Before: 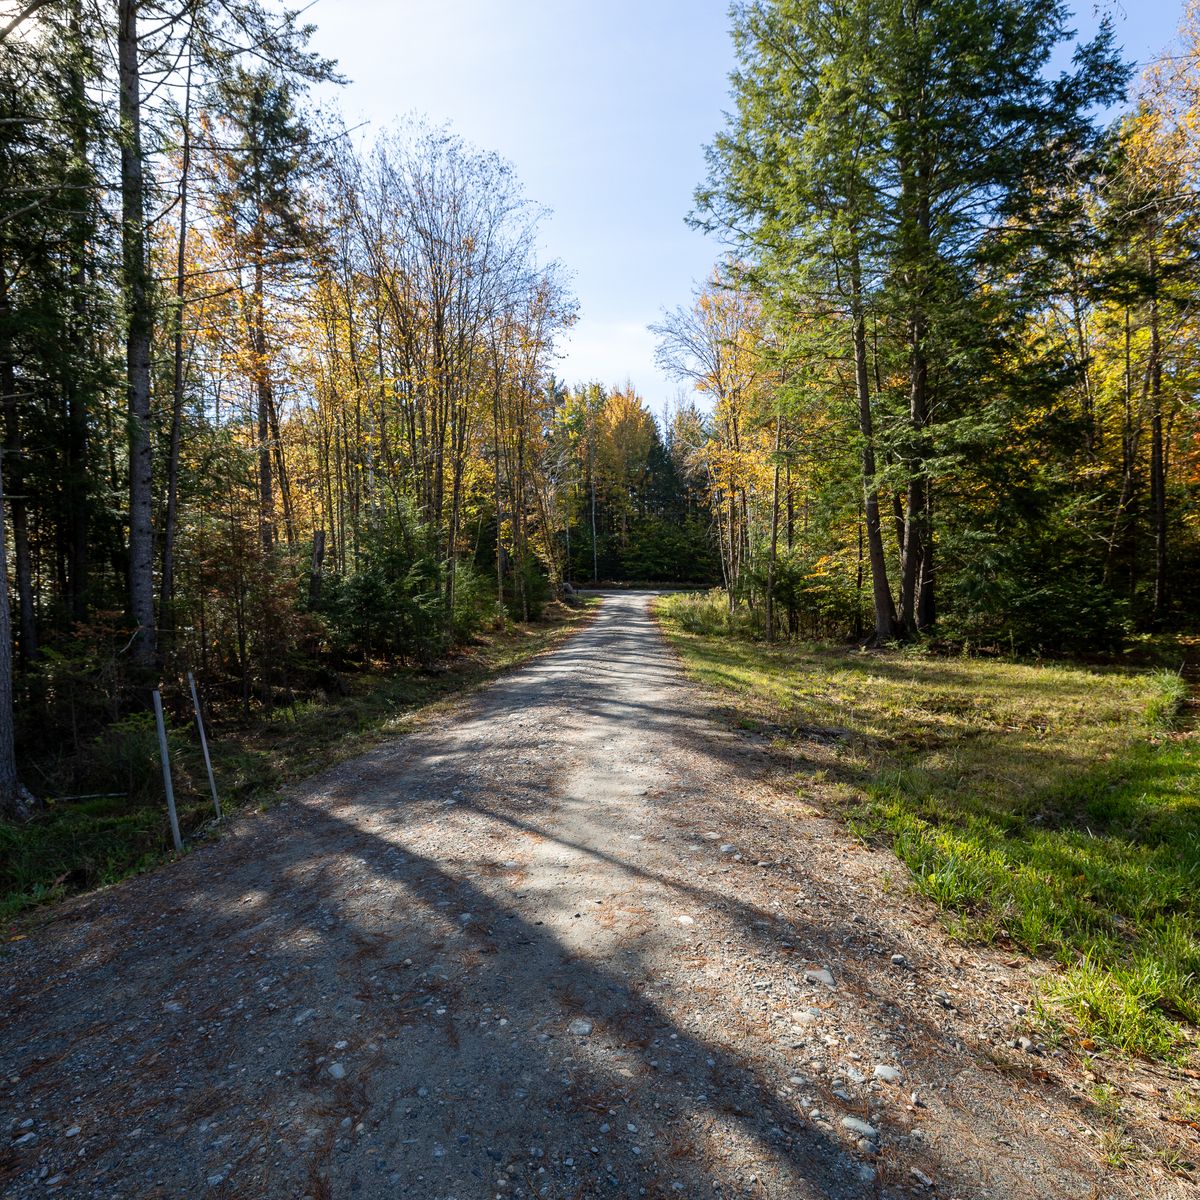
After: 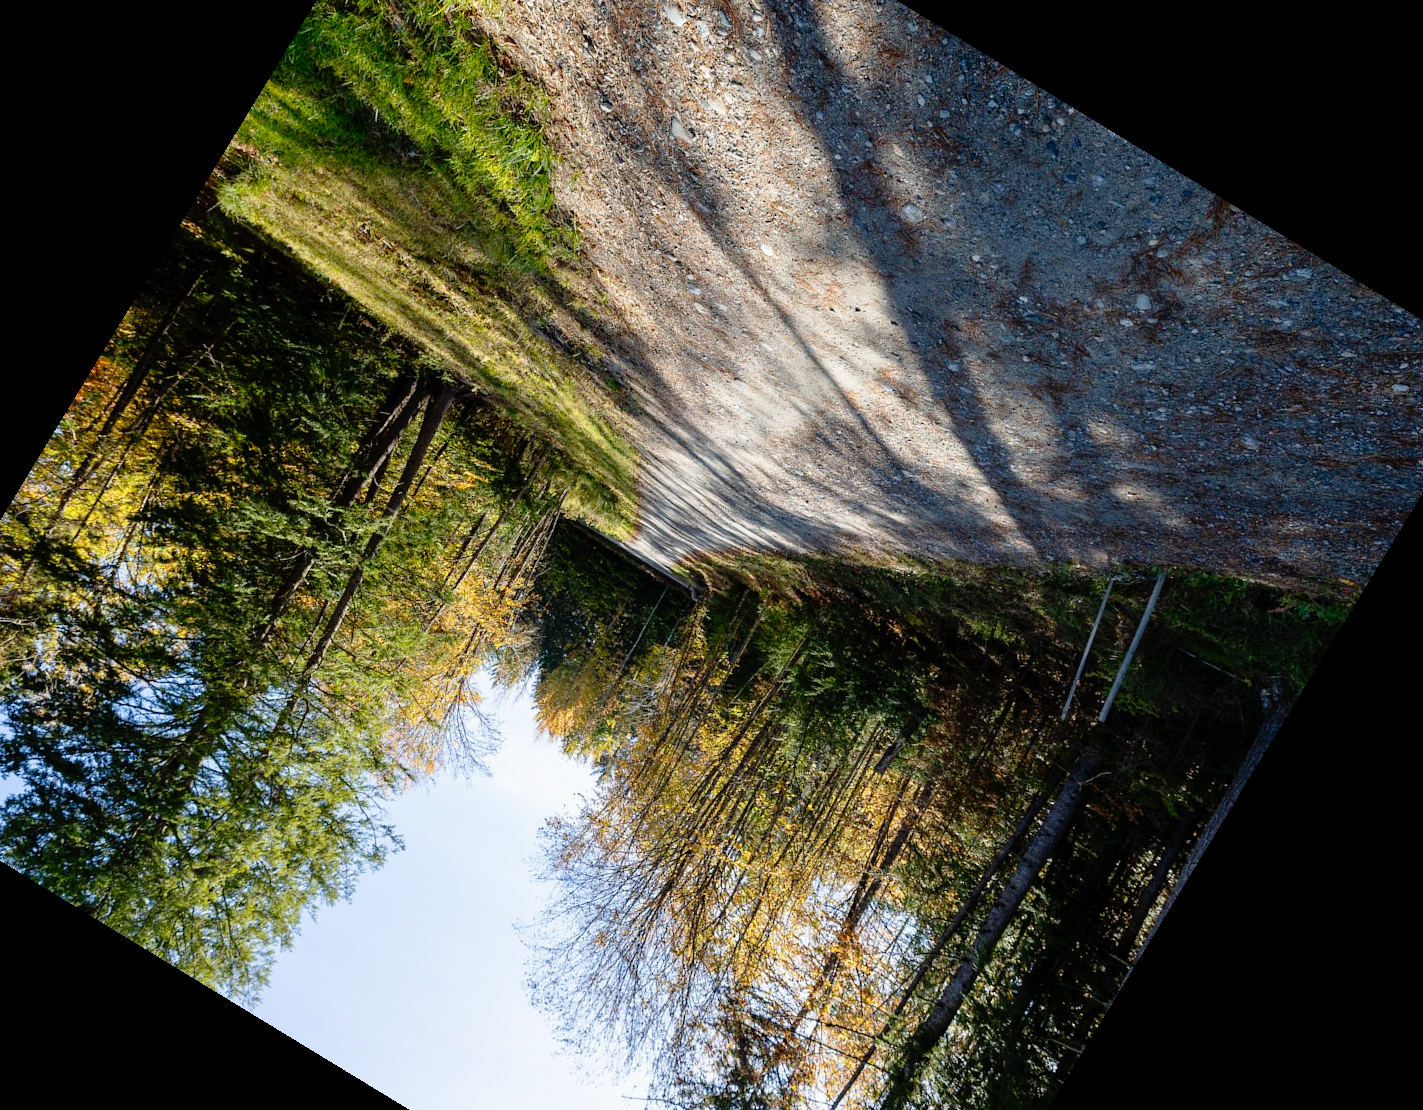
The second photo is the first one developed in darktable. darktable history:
crop and rotate: angle 148.68°, left 9.111%, top 15.603%, right 4.588%, bottom 17.041%
exposure: exposure -0.064 EV, compensate highlight preservation false
tone curve: curves: ch0 [(0, 0) (0.003, 0.003) (0.011, 0.006) (0.025, 0.015) (0.044, 0.025) (0.069, 0.034) (0.1, 0.052) (0.136, 0.092) (0.177, 0.157) (0.224, 0.228) (0.277, 0.305) (0.335, 0.392) (0.399, 0.466) (0.468, 0.543) (0.543, 0.612) (0.623, 0.692) (0.709, 0.78) (0.801, 0.865) (0.898, 0.935) (1, 1)], preserve colors none
